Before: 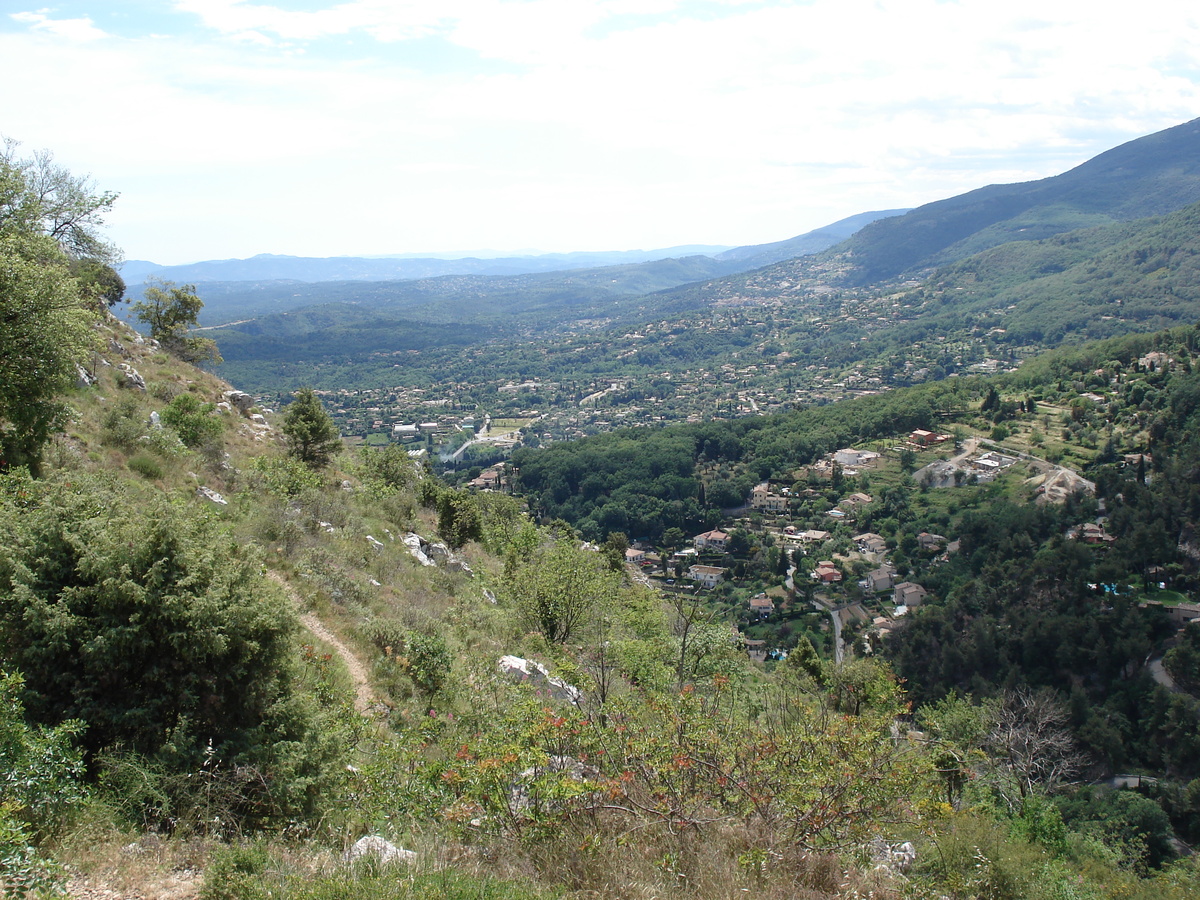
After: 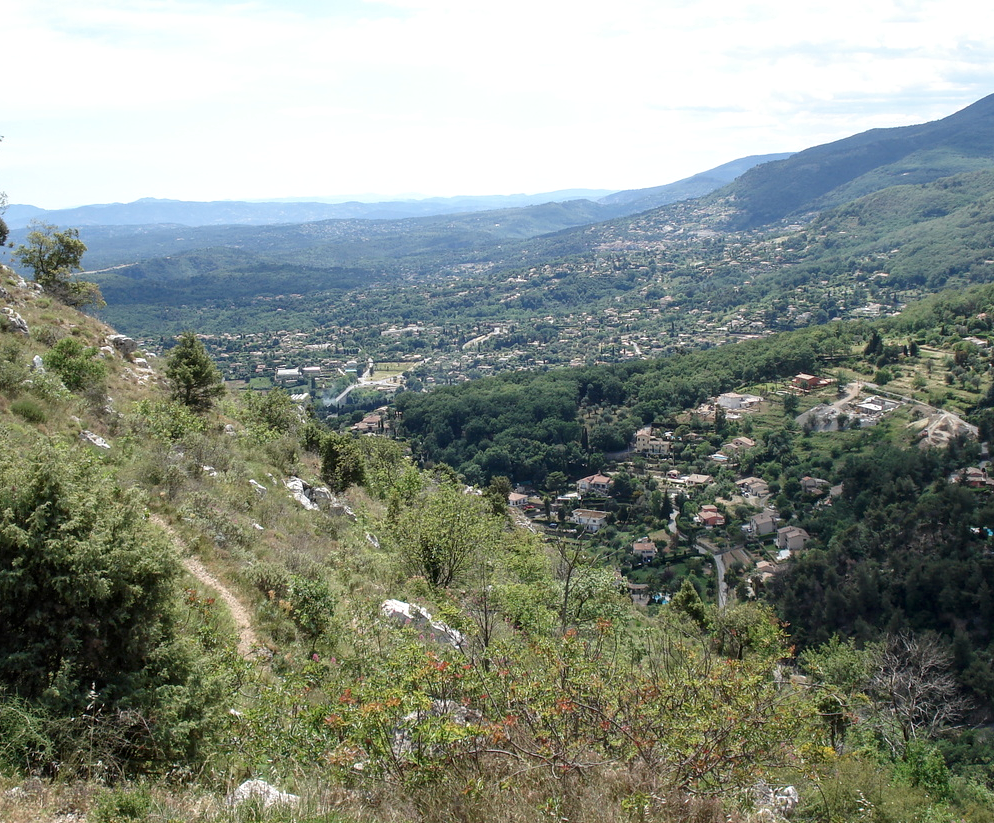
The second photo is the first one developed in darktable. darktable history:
local contrast: on, module defaults
crop: left 9.827%, top 6.329%, right 7.309%, bottom 2.224%
